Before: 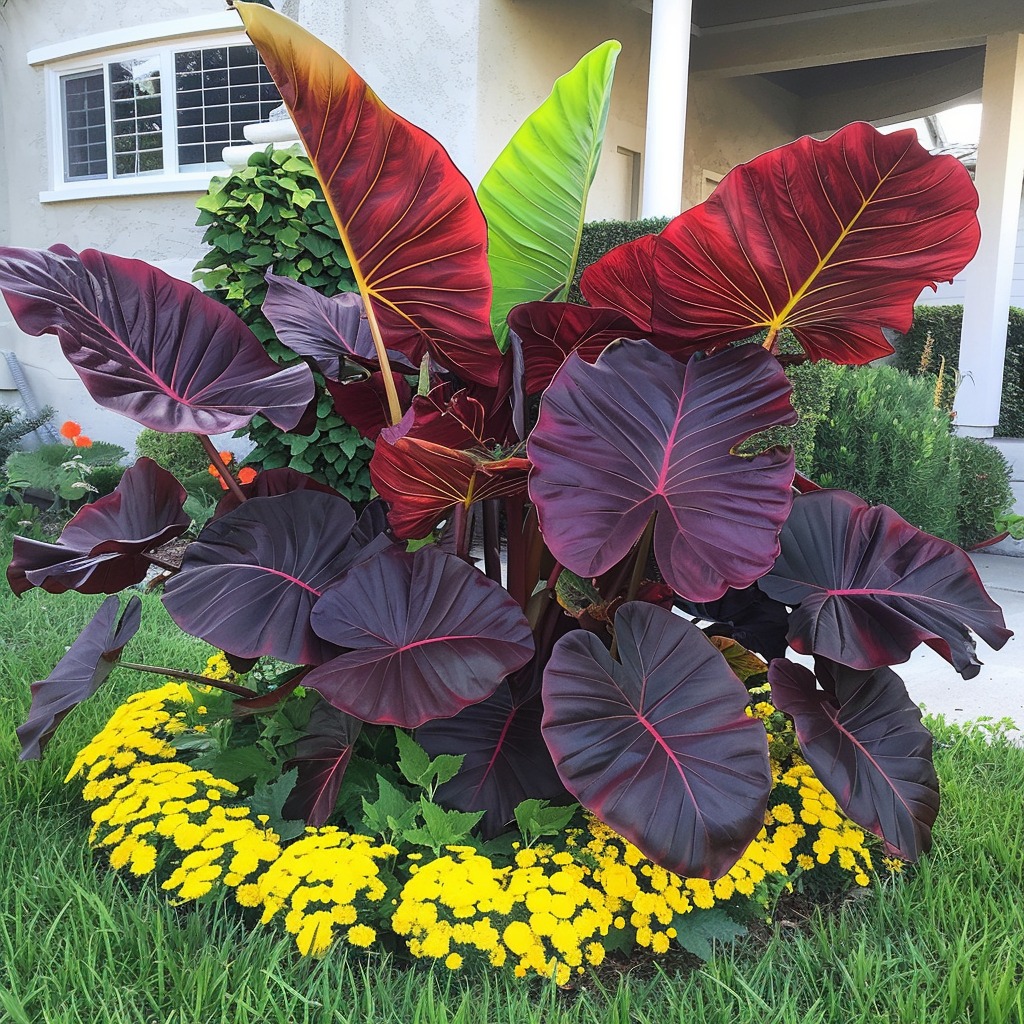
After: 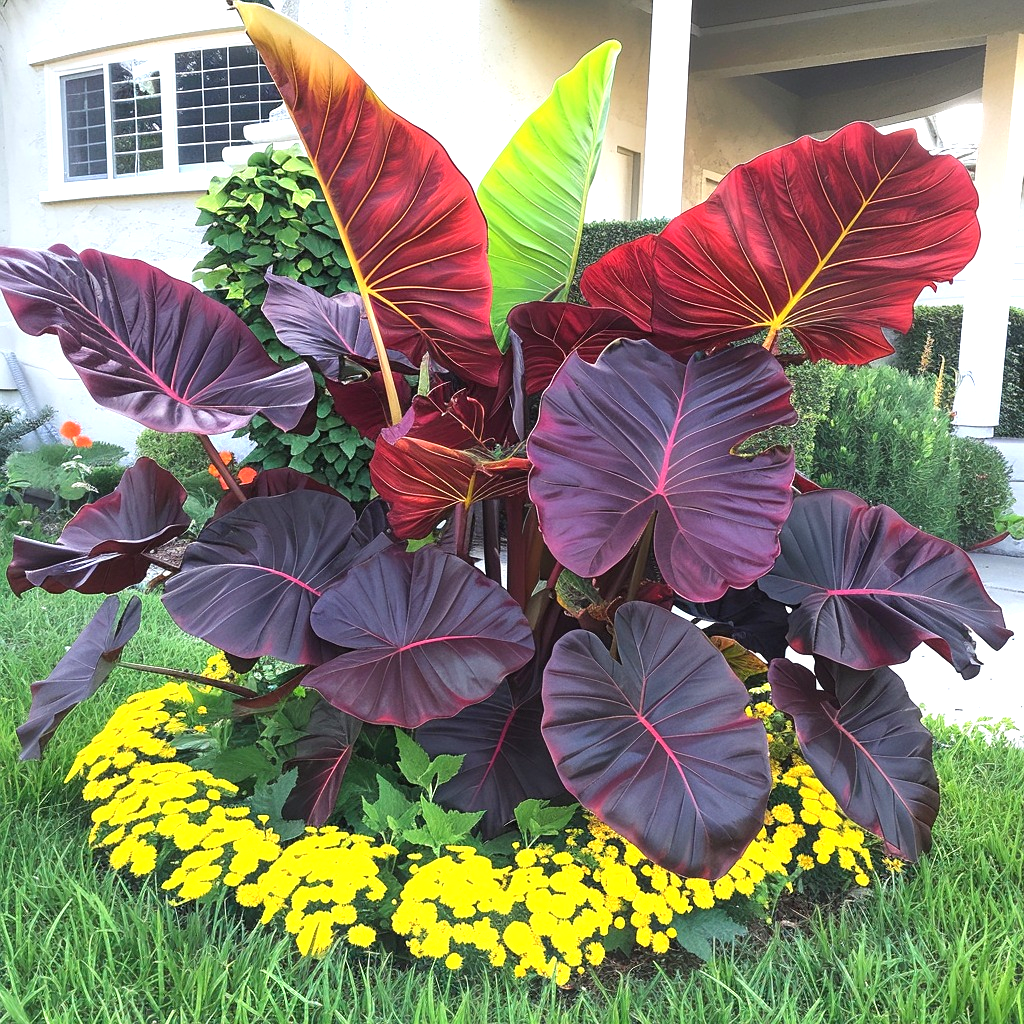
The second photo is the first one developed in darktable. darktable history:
exposure: exposure 0.731 EV, compensate exposure bias true, compensate highlight preservation false
